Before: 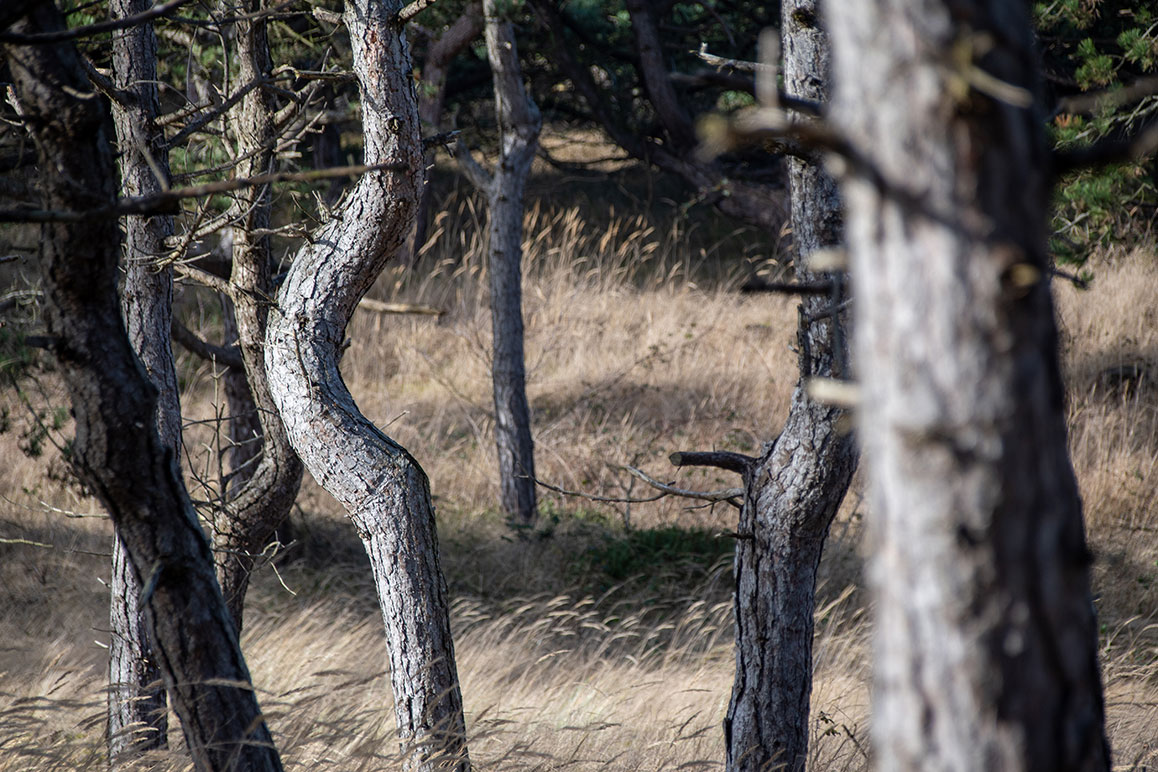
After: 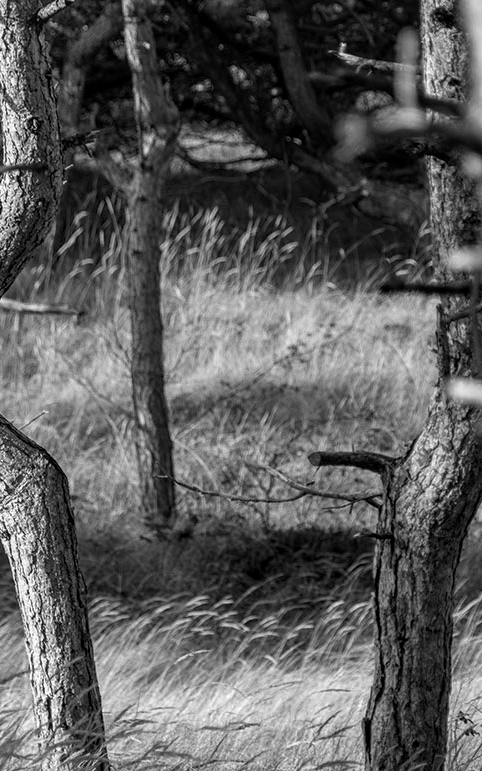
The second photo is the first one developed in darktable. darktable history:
color calibration: output gray [0.28, 0.41, 0.31, 0], gray › normalize channels true, illuminant same as pipeline (D50), adaptation XYZ, x 0.346, y 0.359, gamut compression 0
crop: left 31.229%, right 27.105%
shadows and highlights: shadows 0, highlights 40
local contrast: on, module defaults
